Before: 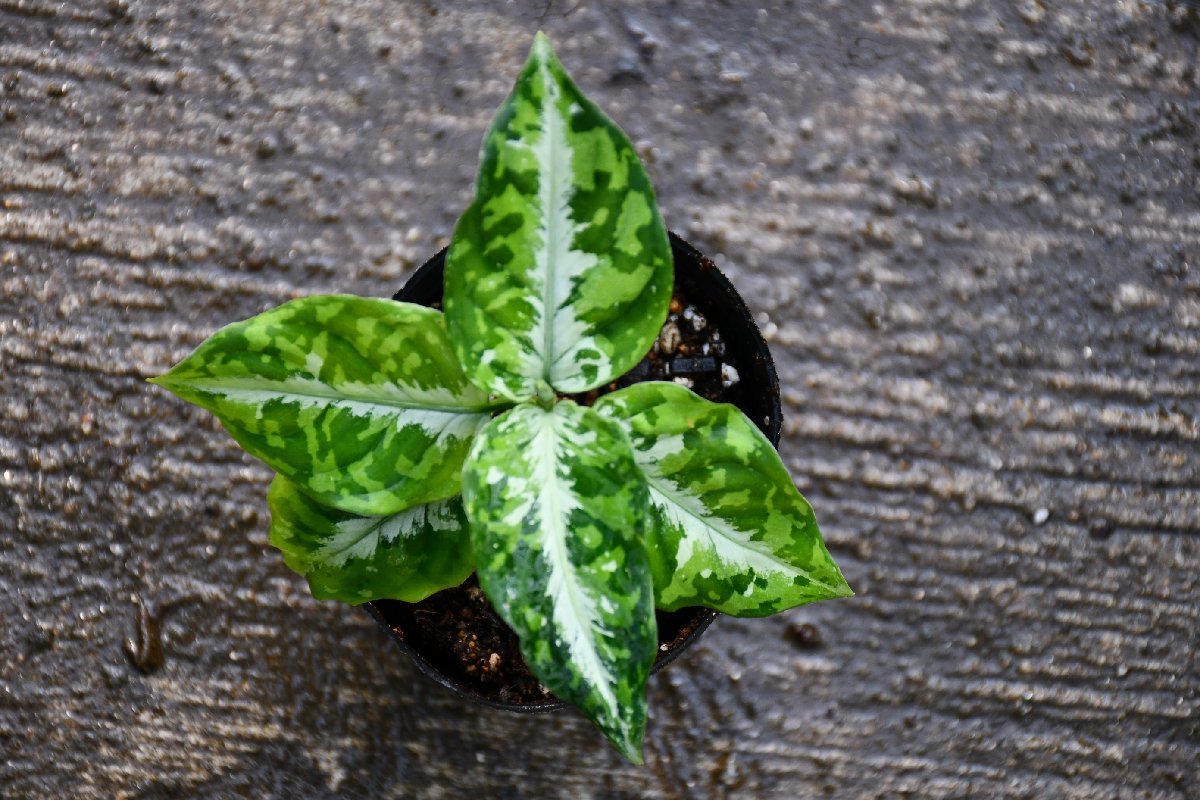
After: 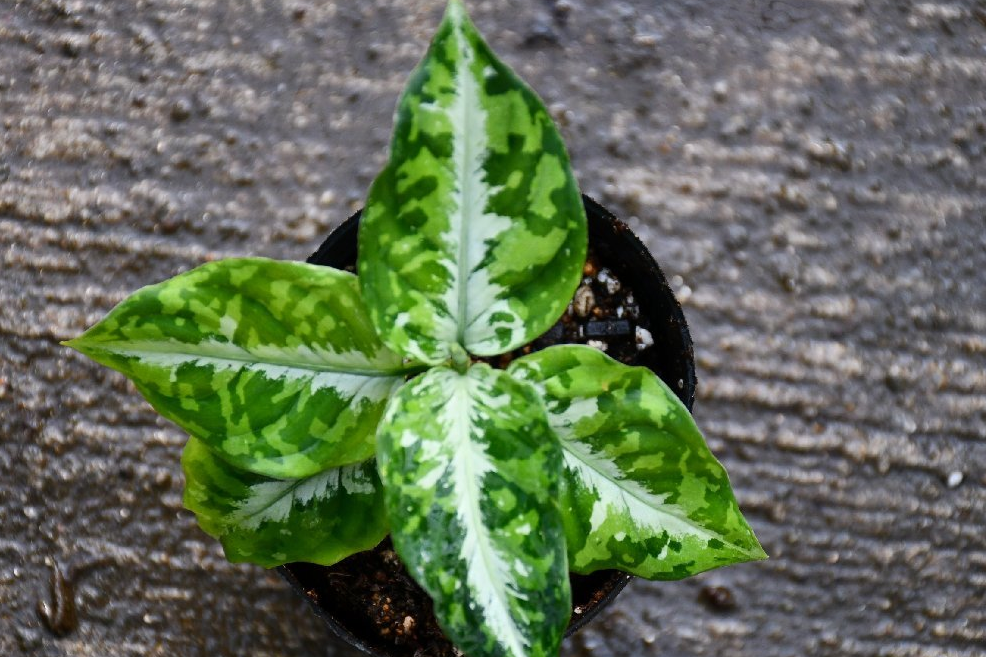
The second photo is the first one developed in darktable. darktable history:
crop and rotate: left 7.195%, top 4.649%, right 10.565%, bottom 13.132%
